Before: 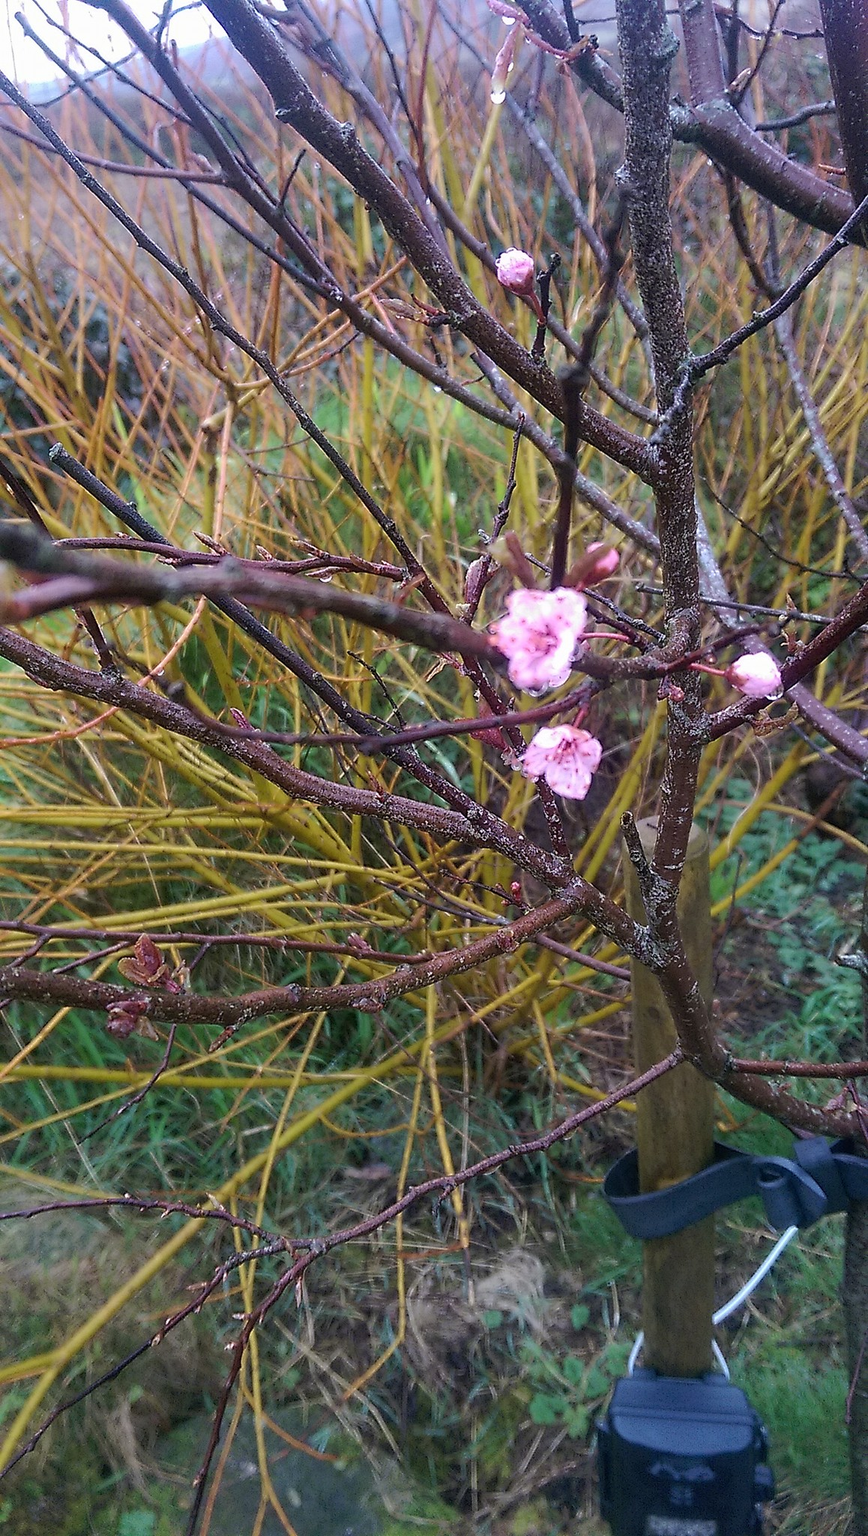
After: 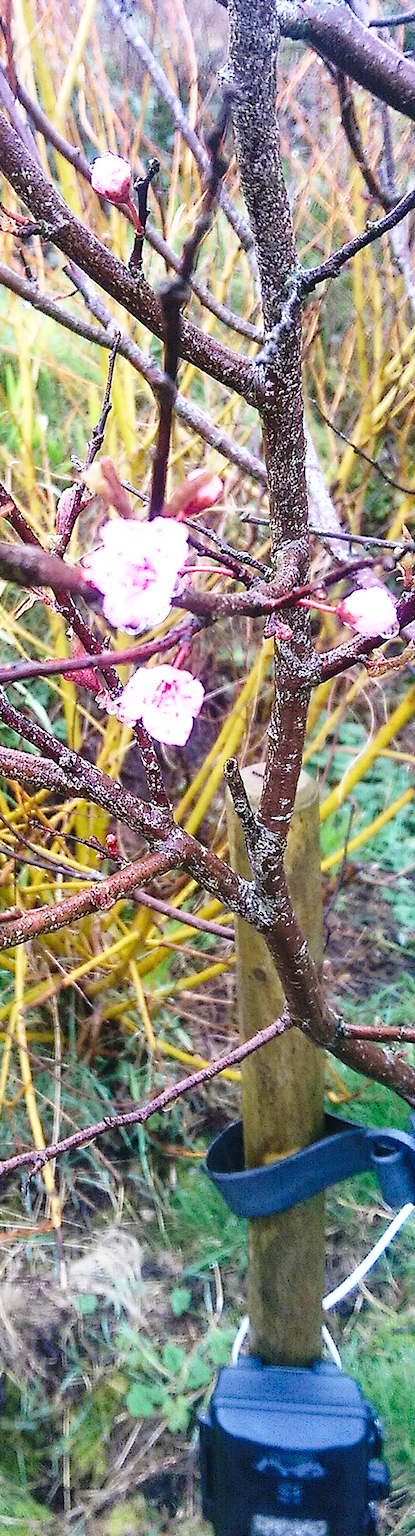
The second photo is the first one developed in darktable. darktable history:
crop: left 47.525%, top 6.91%, right 7.976%
exposure: black level correction 0, exposure 0.697 EV, compensate exposure bias true, compensate highlight preservation false
base curve: curves: ch0 [(0, 0) (0.036, 0.037) (0.121, 0.228) (0.46, 0.76) (0.859, 0.983) (1, 1)], preserve colors none
